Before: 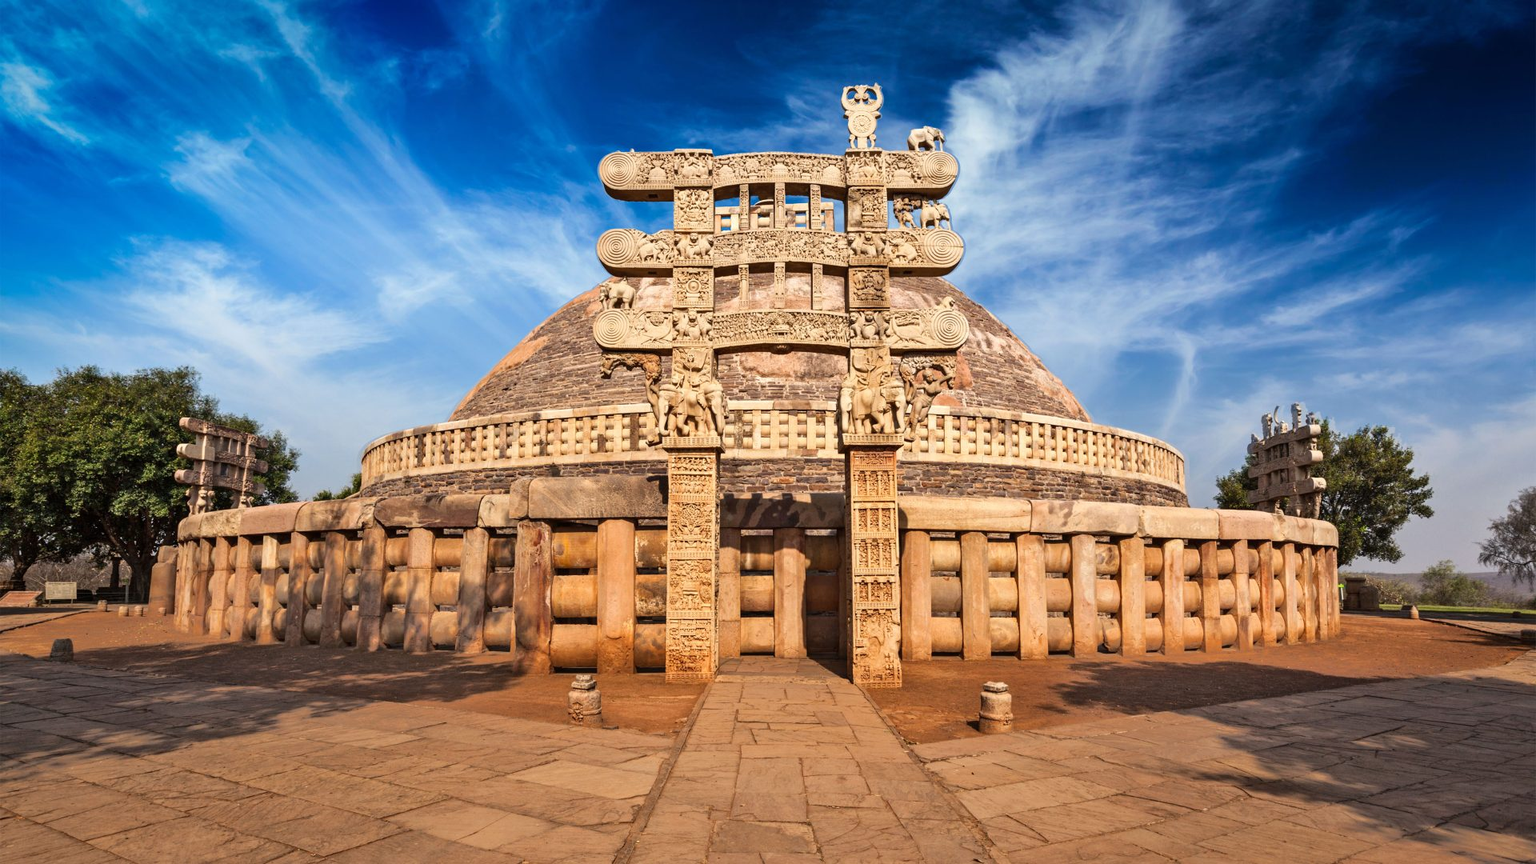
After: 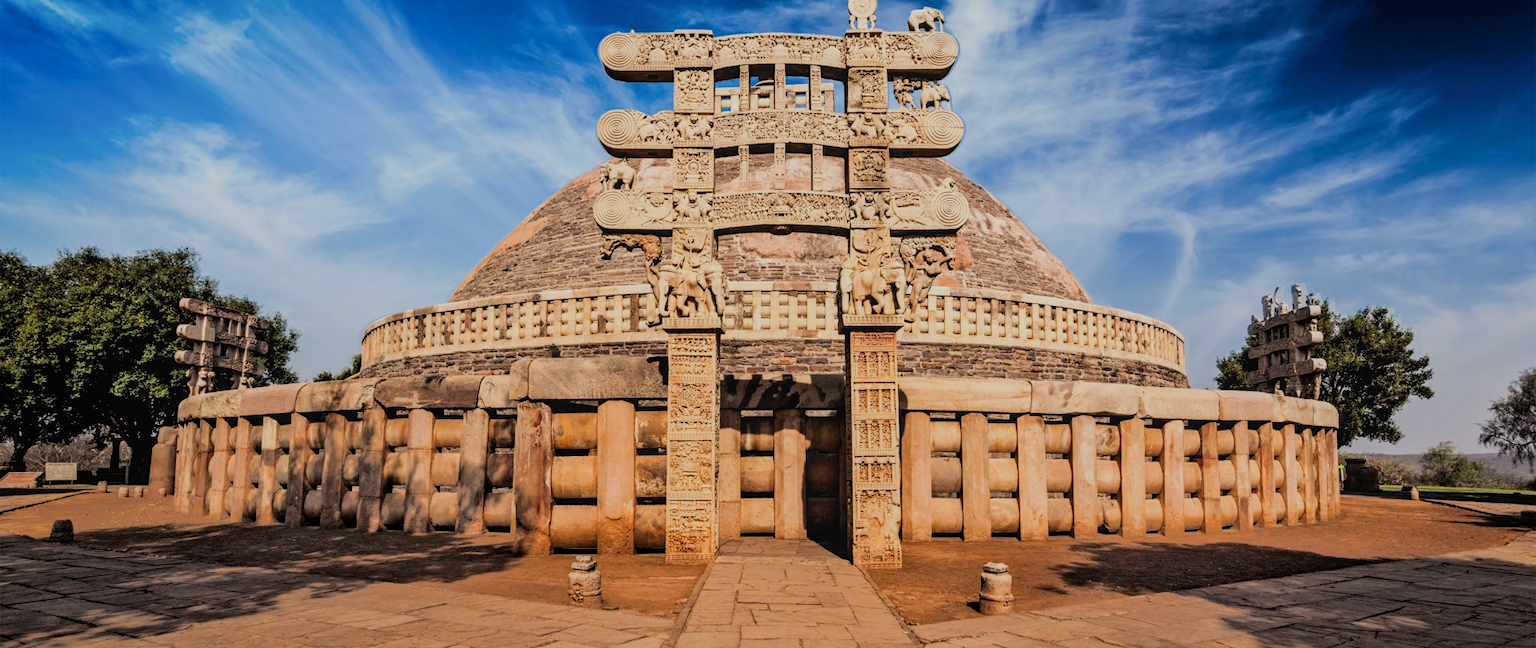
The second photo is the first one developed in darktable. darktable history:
crop: top 13.819%, bottom 11.169%
tone equalizer: on, module defaults
local contrast: detail 110%
filmic rgb: black relative exposure -4.14 EV, white relative exposure 5.1 EV, hardness 2.11, contrast 1.165
